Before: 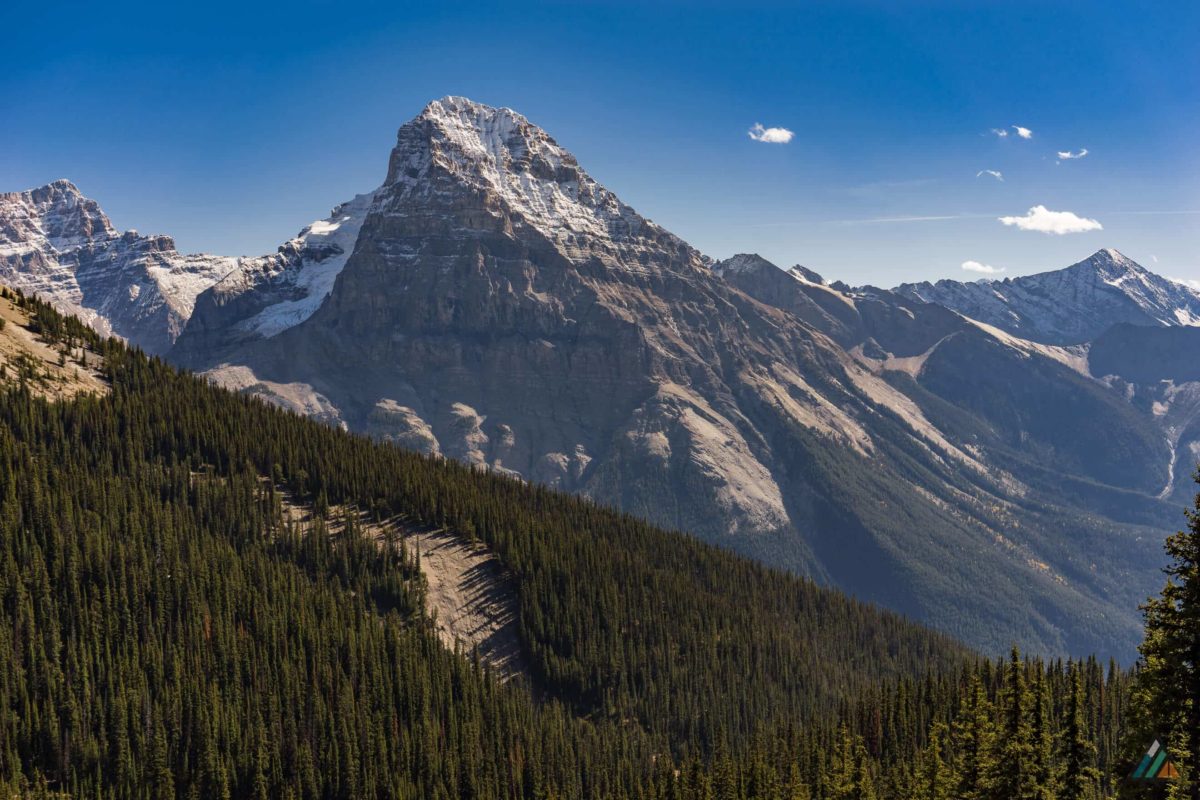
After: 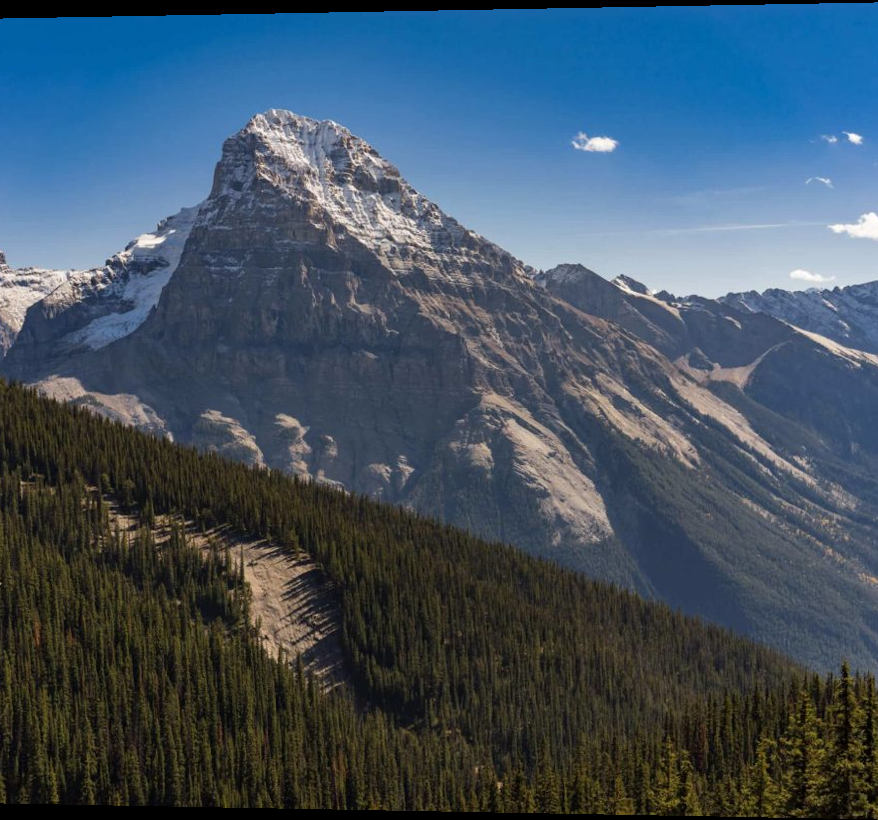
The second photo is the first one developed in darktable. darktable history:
crop: left 13.443%, right 13.31%
tone equalizer: on, module defaults
rotate and perspective: lens shift (horizontal) -0.055, automatic cropping off
